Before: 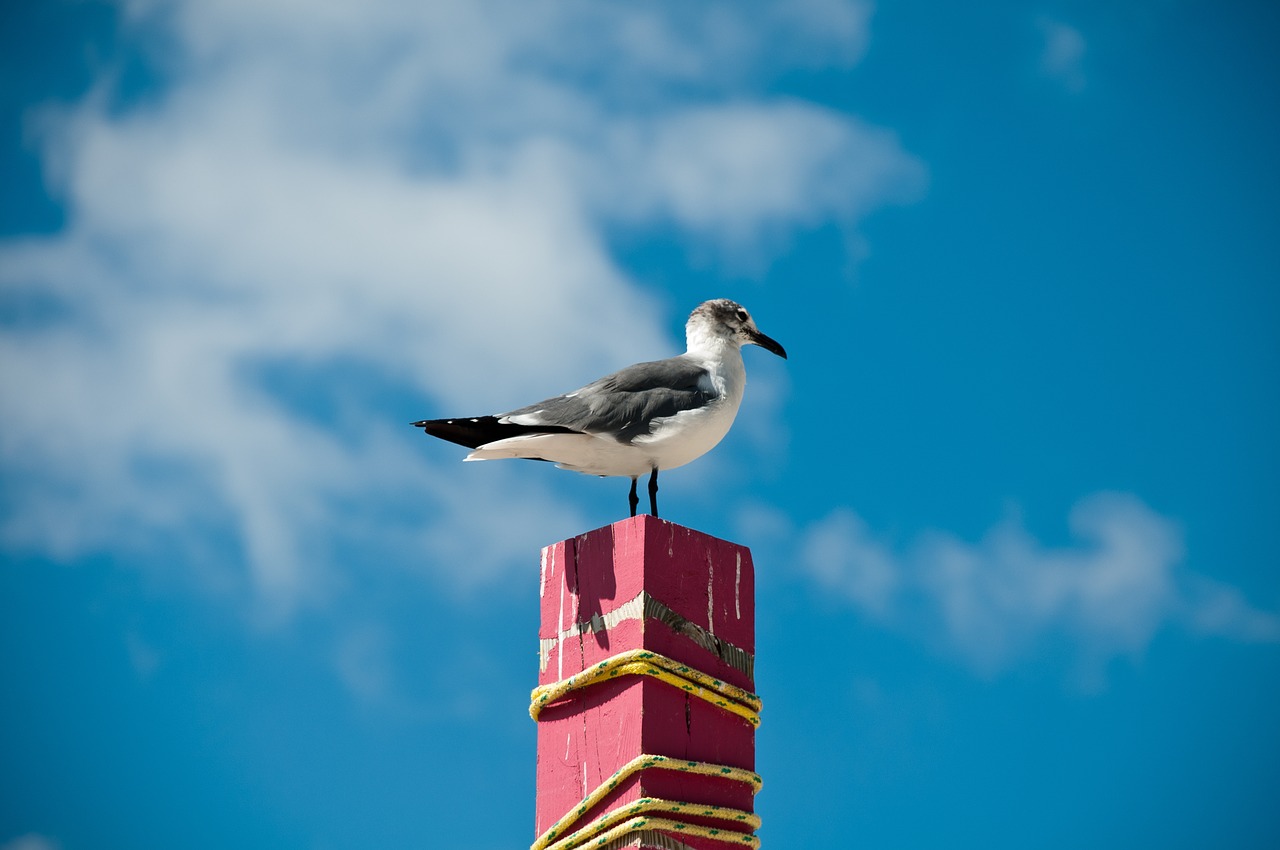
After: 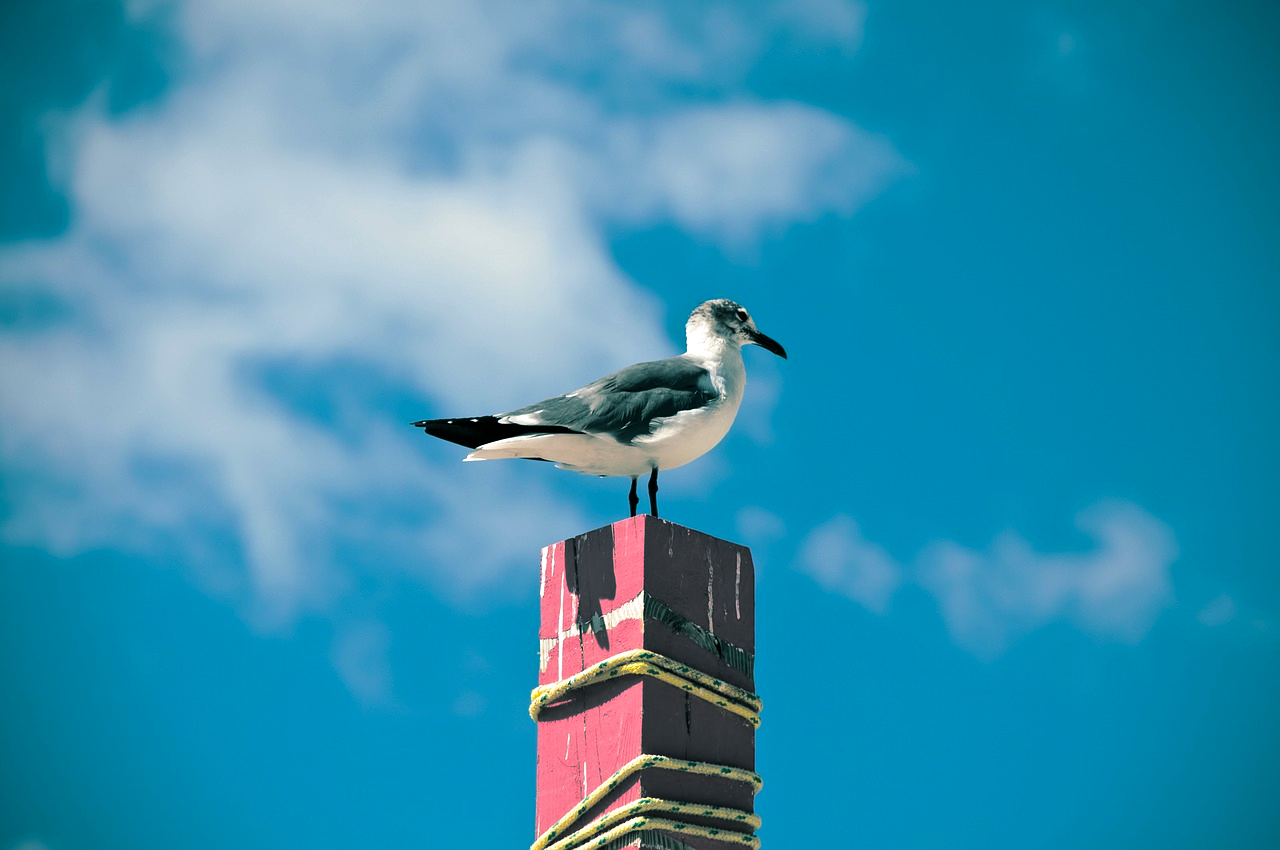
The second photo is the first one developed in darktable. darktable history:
split-toning: shadows › hue 186.43°, highlights › hue 49.29°, compress 30.29%
color balance: contrast 10%
